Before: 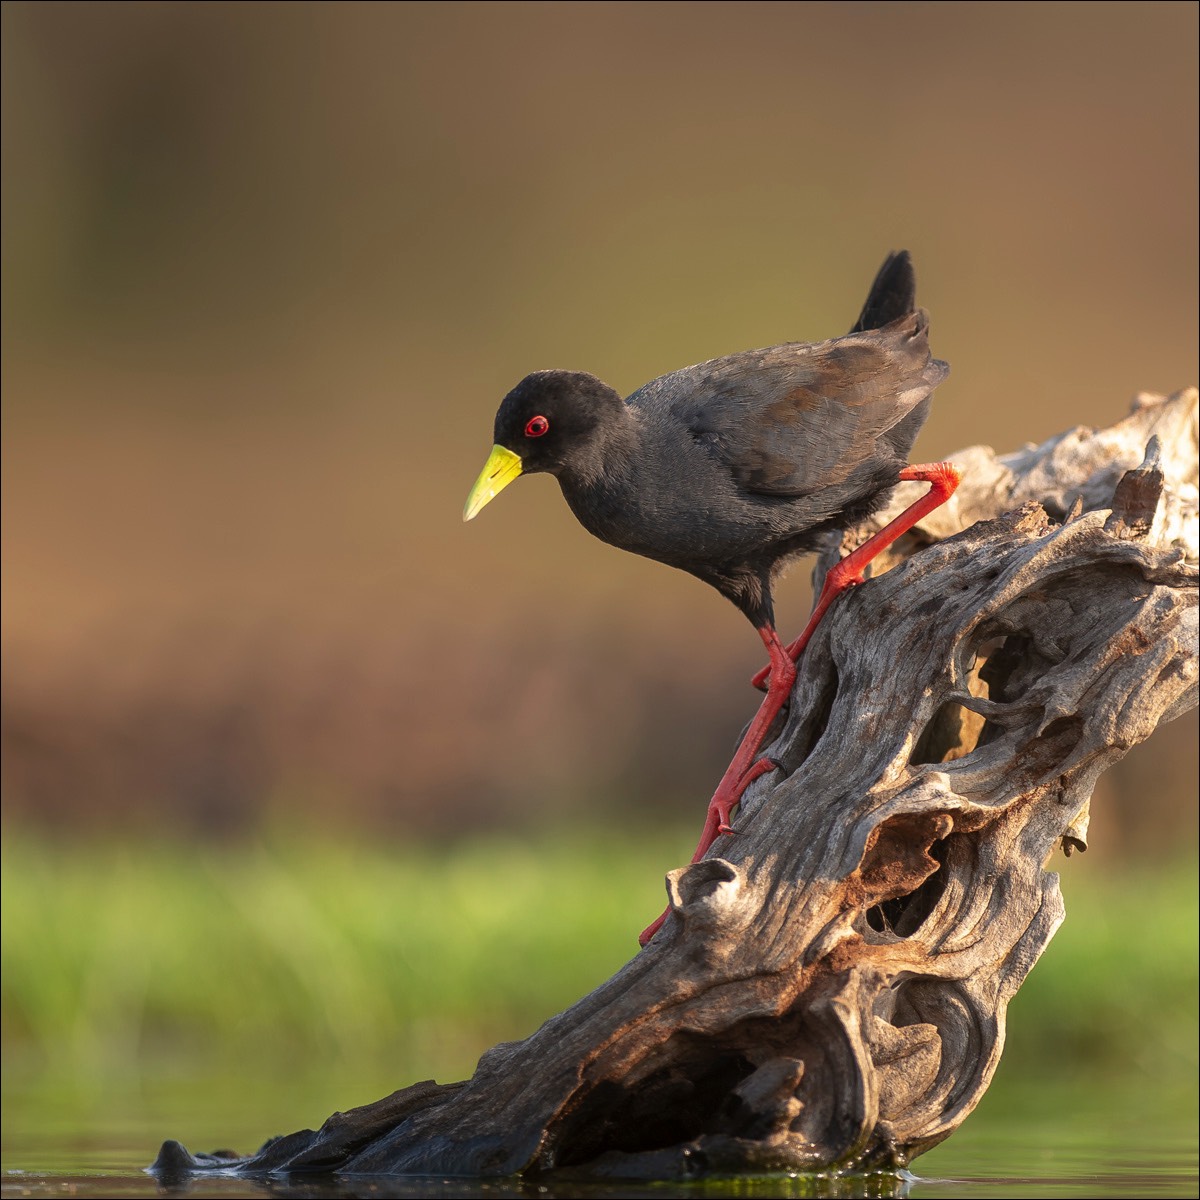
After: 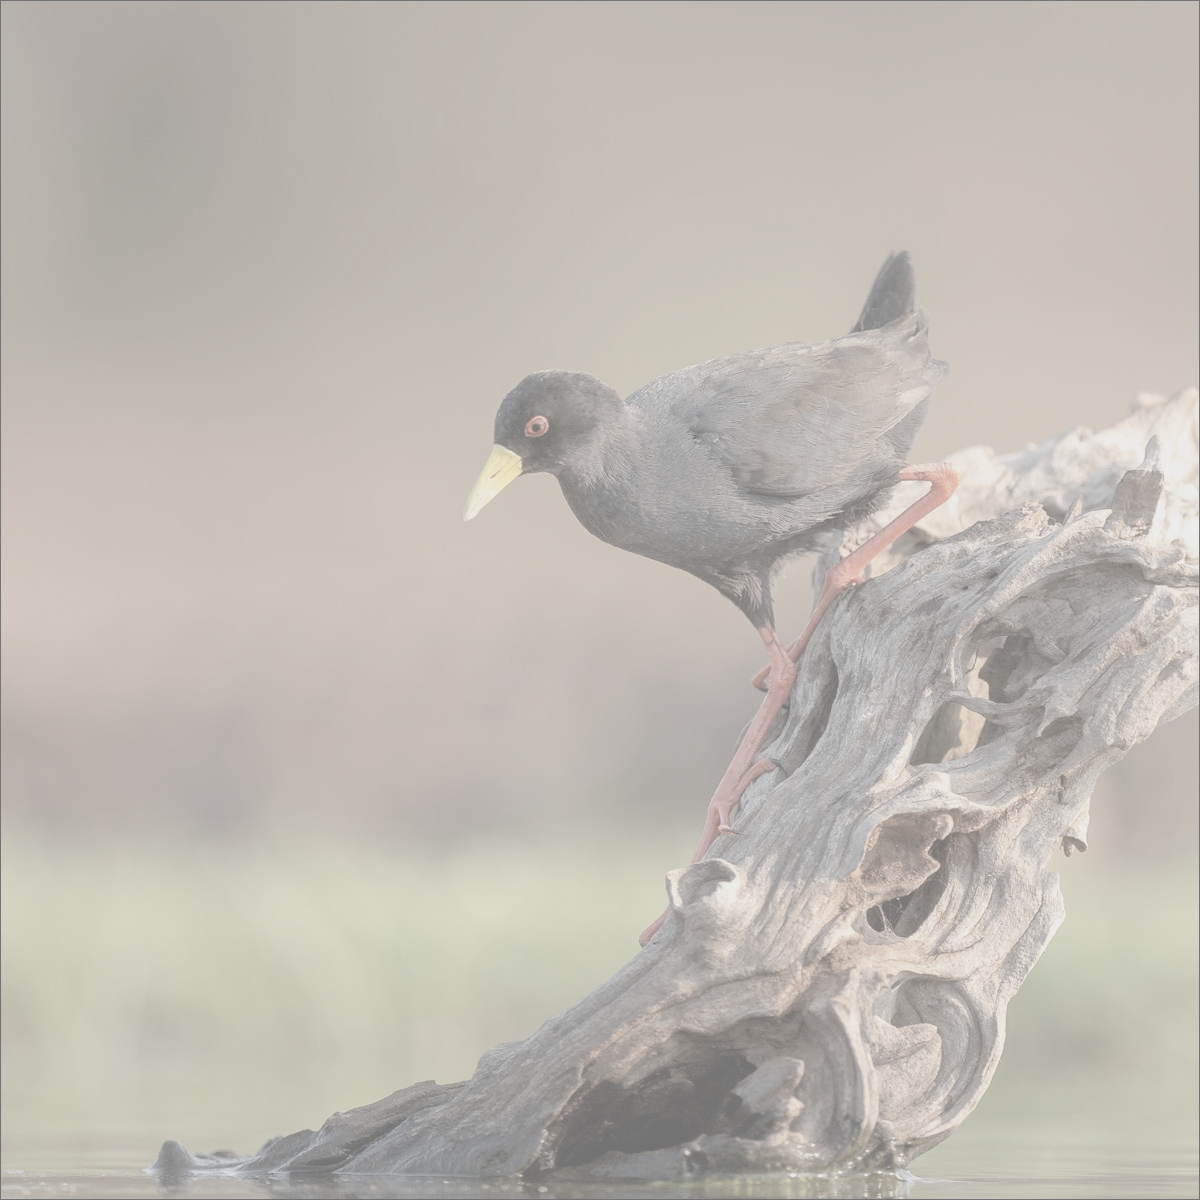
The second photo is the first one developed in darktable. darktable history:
contrast brightness saturation: contrast -0.315, brightness 0.762, saturation -0.791
